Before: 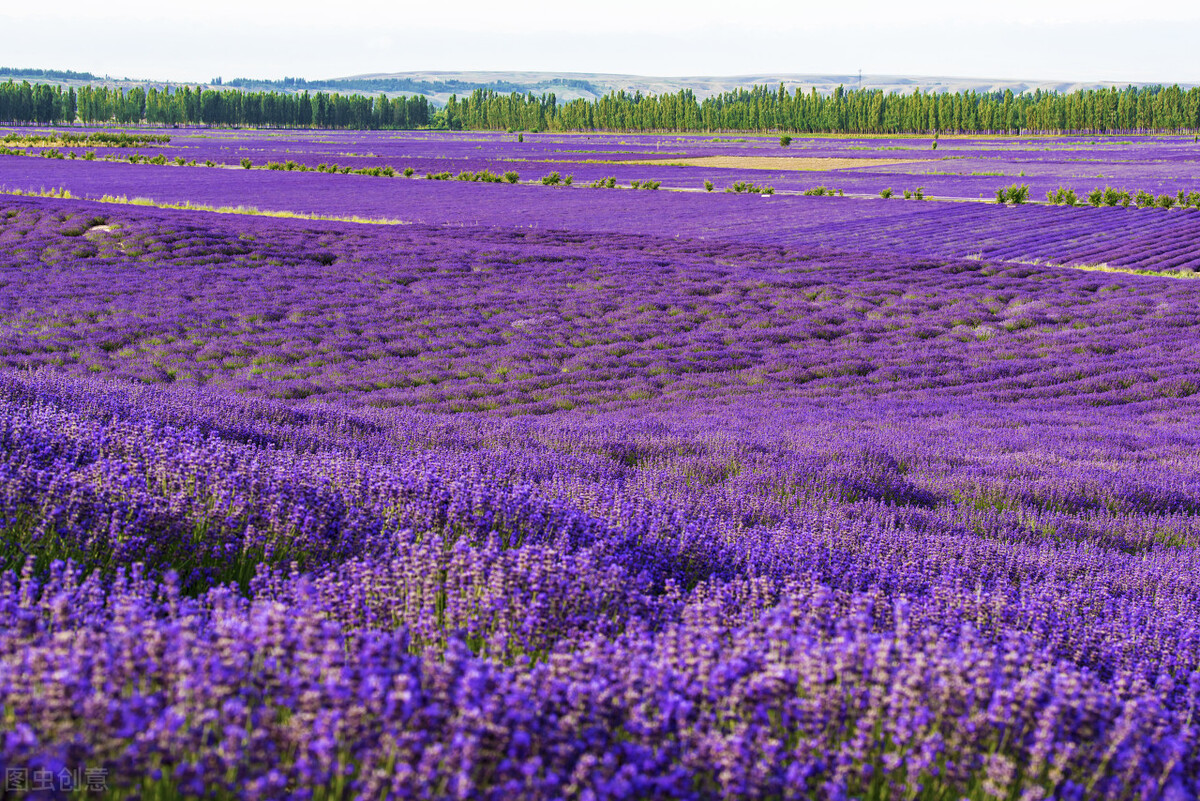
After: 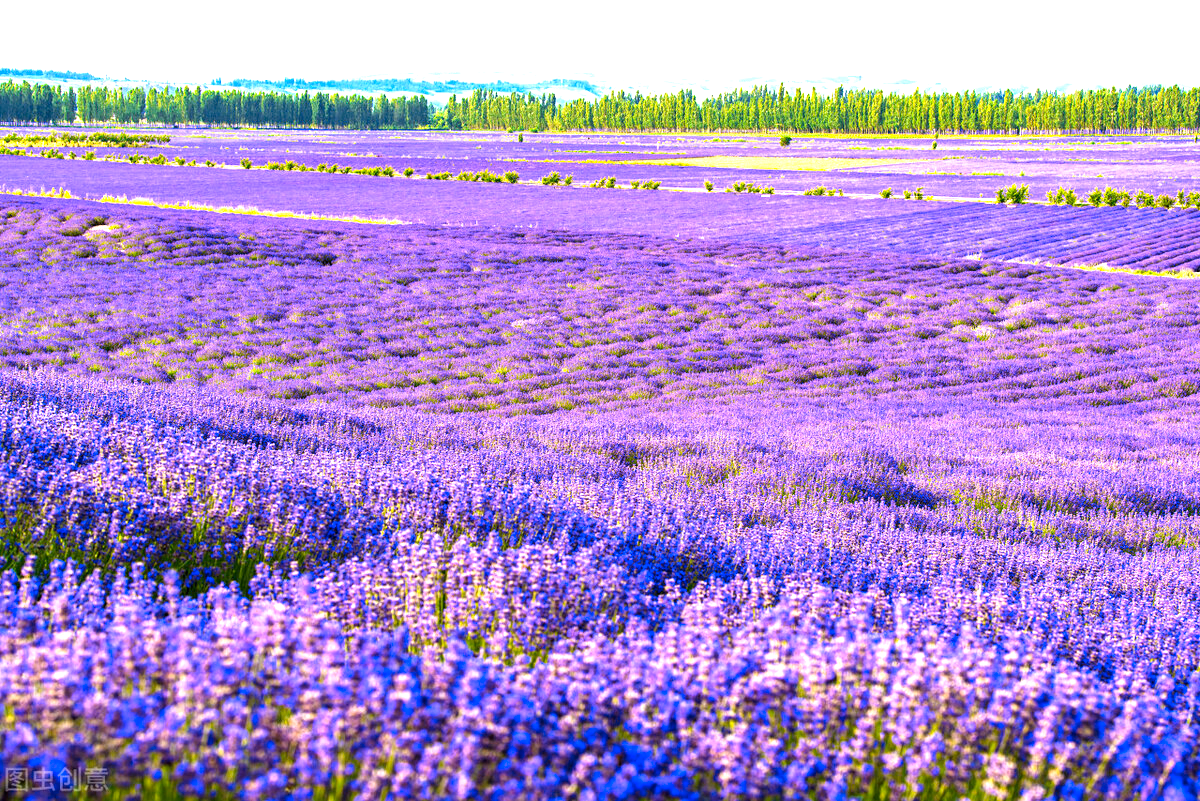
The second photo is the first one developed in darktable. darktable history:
exposure: black level correction 0, exposure 1.3 EV, compensate exposure bias true, compensate highlight preservation false
color contrast: green-magenta contrast 0.85, blue-yellow contrast 1.25, unbound 0
